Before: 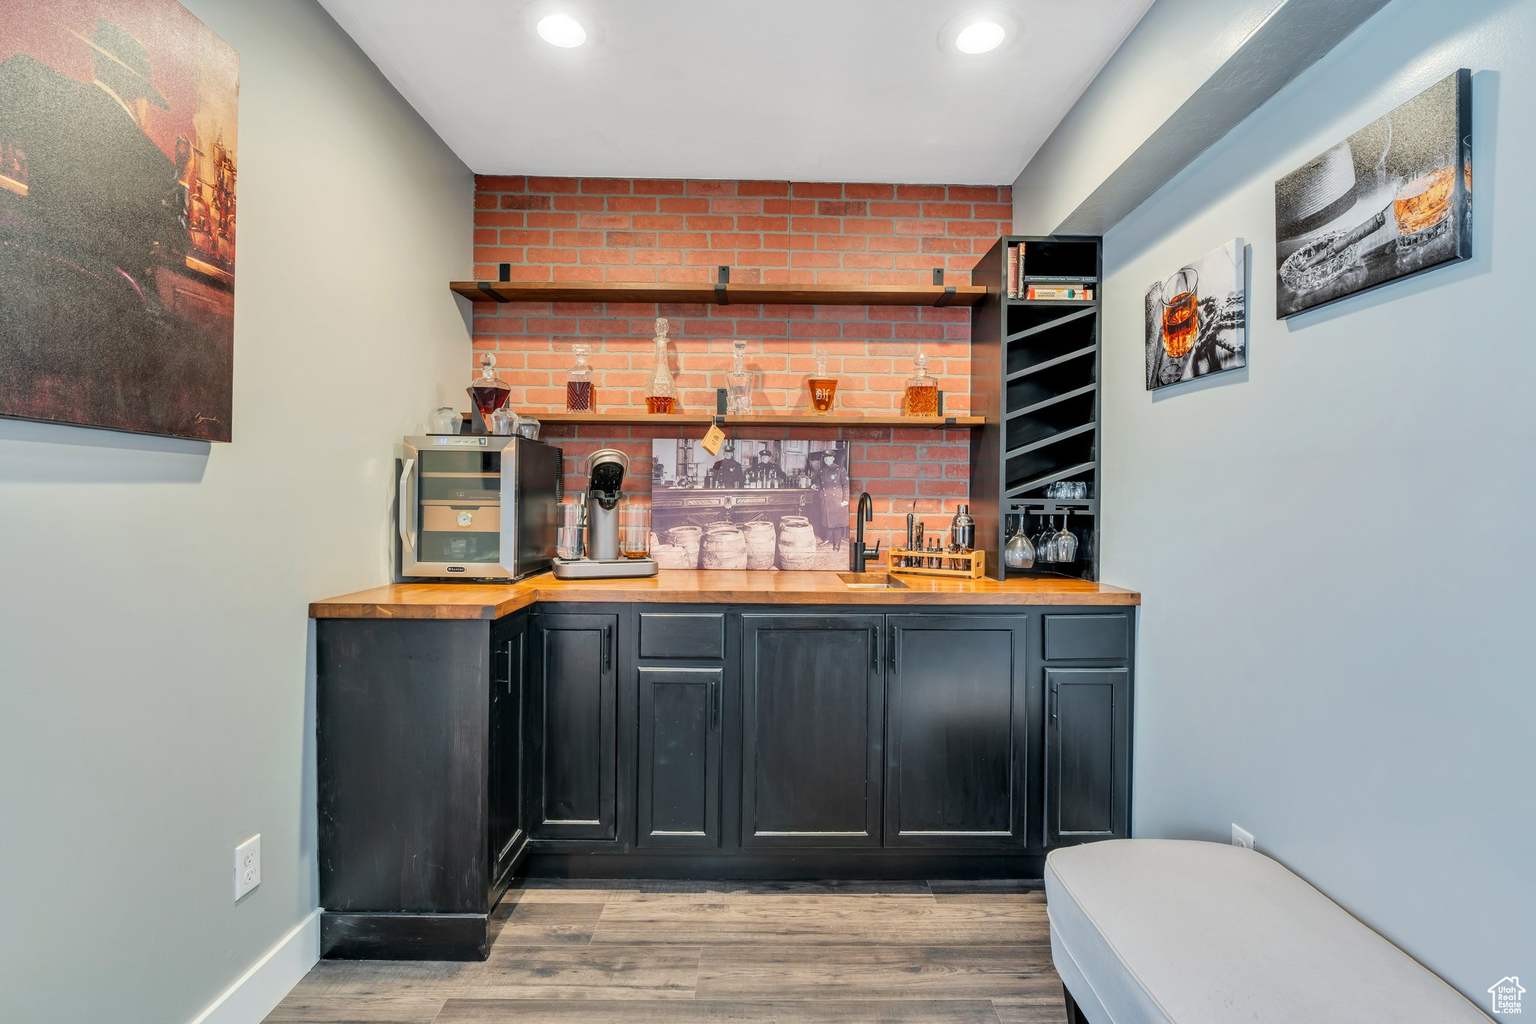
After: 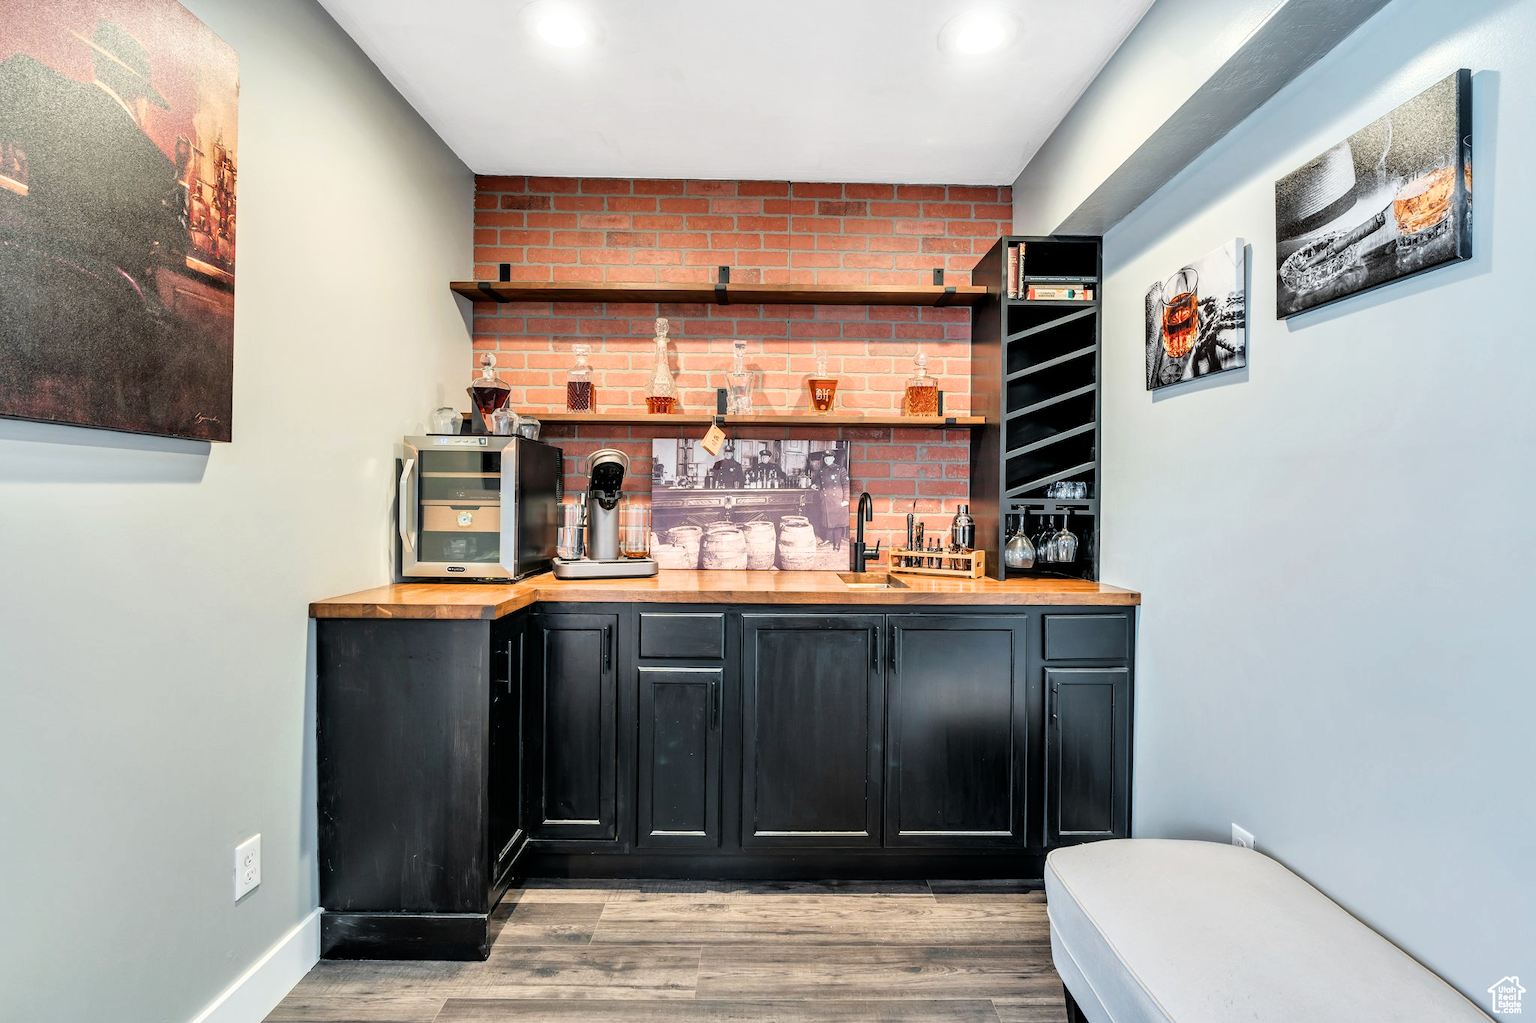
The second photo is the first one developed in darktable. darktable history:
filmic rgb: black relative exposure -7.98 EV, white relative exposure 2.35 EV, hardness 6.55
